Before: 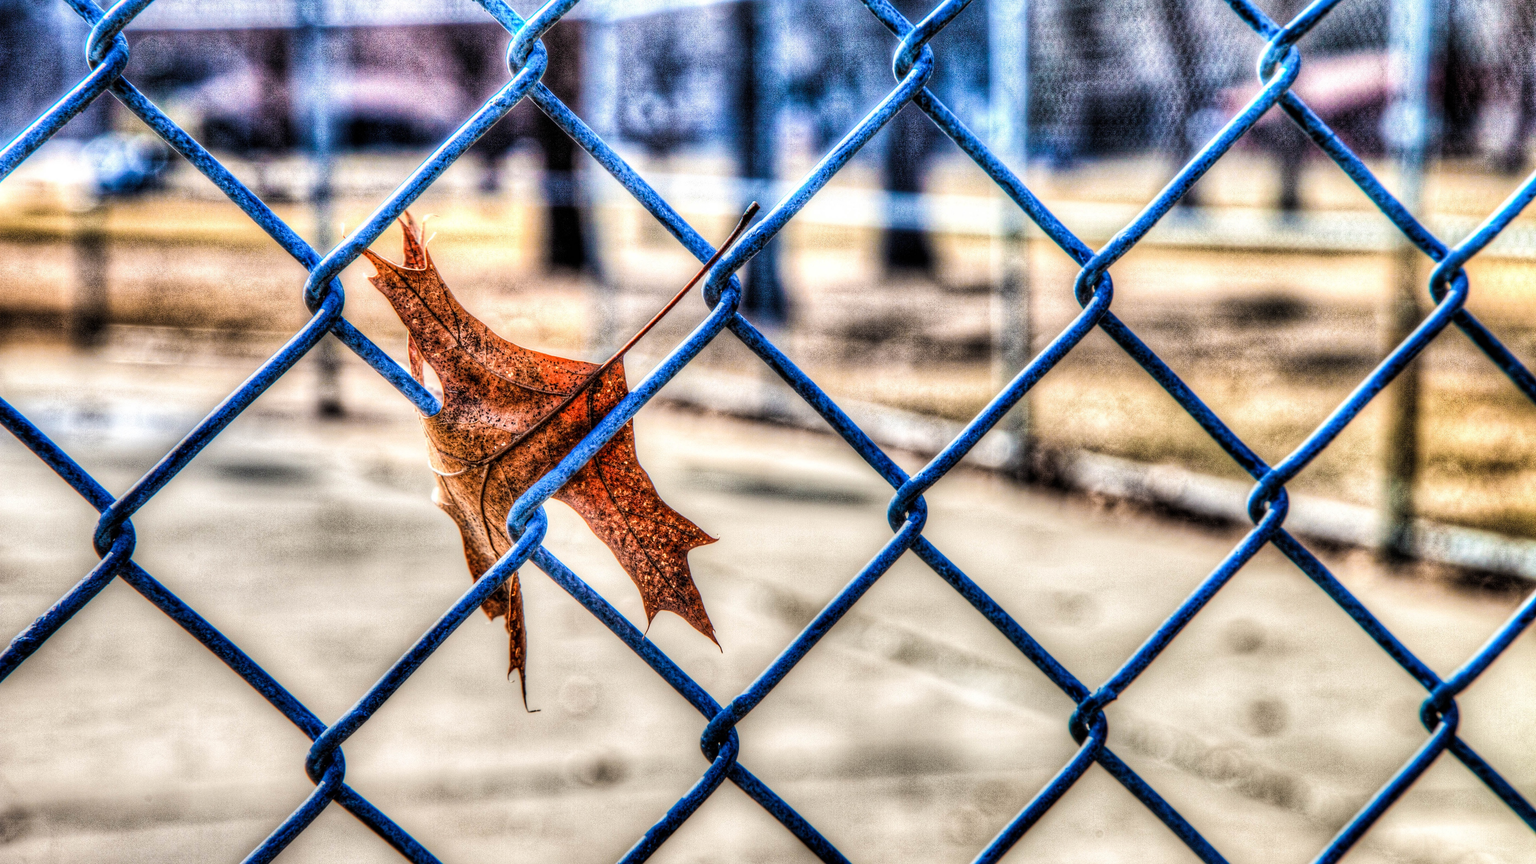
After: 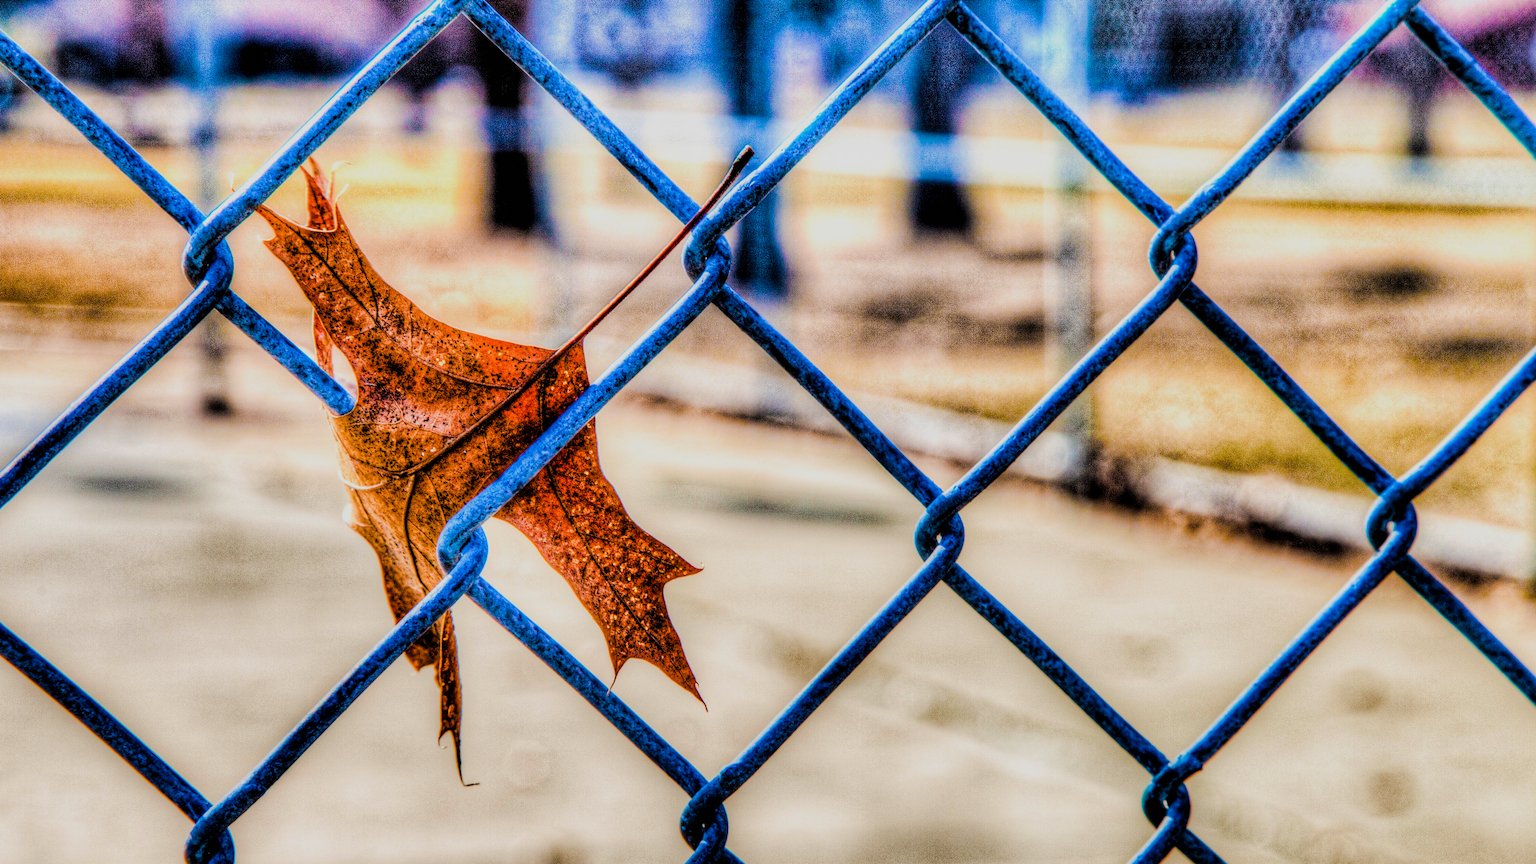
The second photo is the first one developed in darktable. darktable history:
filmic rgb: black relative exposure -7.74 EV, white relative exposure 4.44 EV, hardness 3.76, latitude 38.17%, contrast 0.968, highlights saturation mix 9.54%, shadows ↔ highlights balance 4.06%
crop and rotate: left 10.329%, top 9.93%, right 9.922%, bottom 10.288%
color balance rgb: power › luminance 3.358%, power › hue 234.01°, perceptual saturation grading › global saturation 40.604%, perceptual saturation grading › highlights -24.886%, perceptual saturation grading › mid-tones 35.022%, perceptual saturation grading › shadows 35.829%, perceptual brilliance grading › mid-tones 10.25%, perceptual brilliance grading › shadows 14.848%, global vibrance 26.705%, contrast 7.101%
